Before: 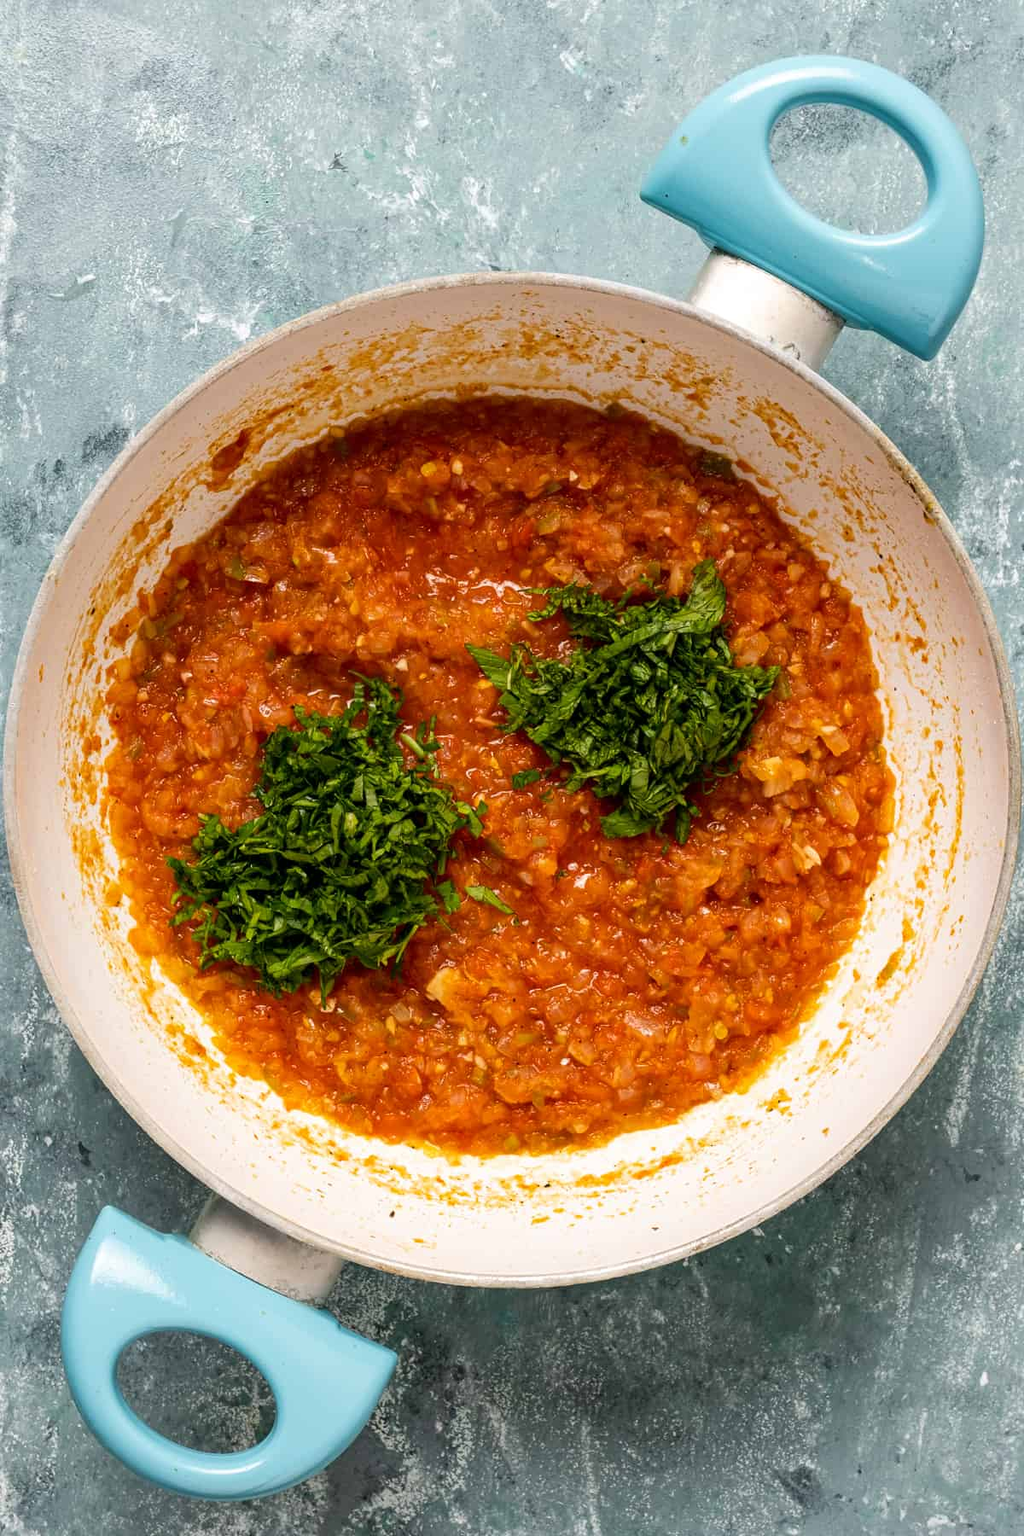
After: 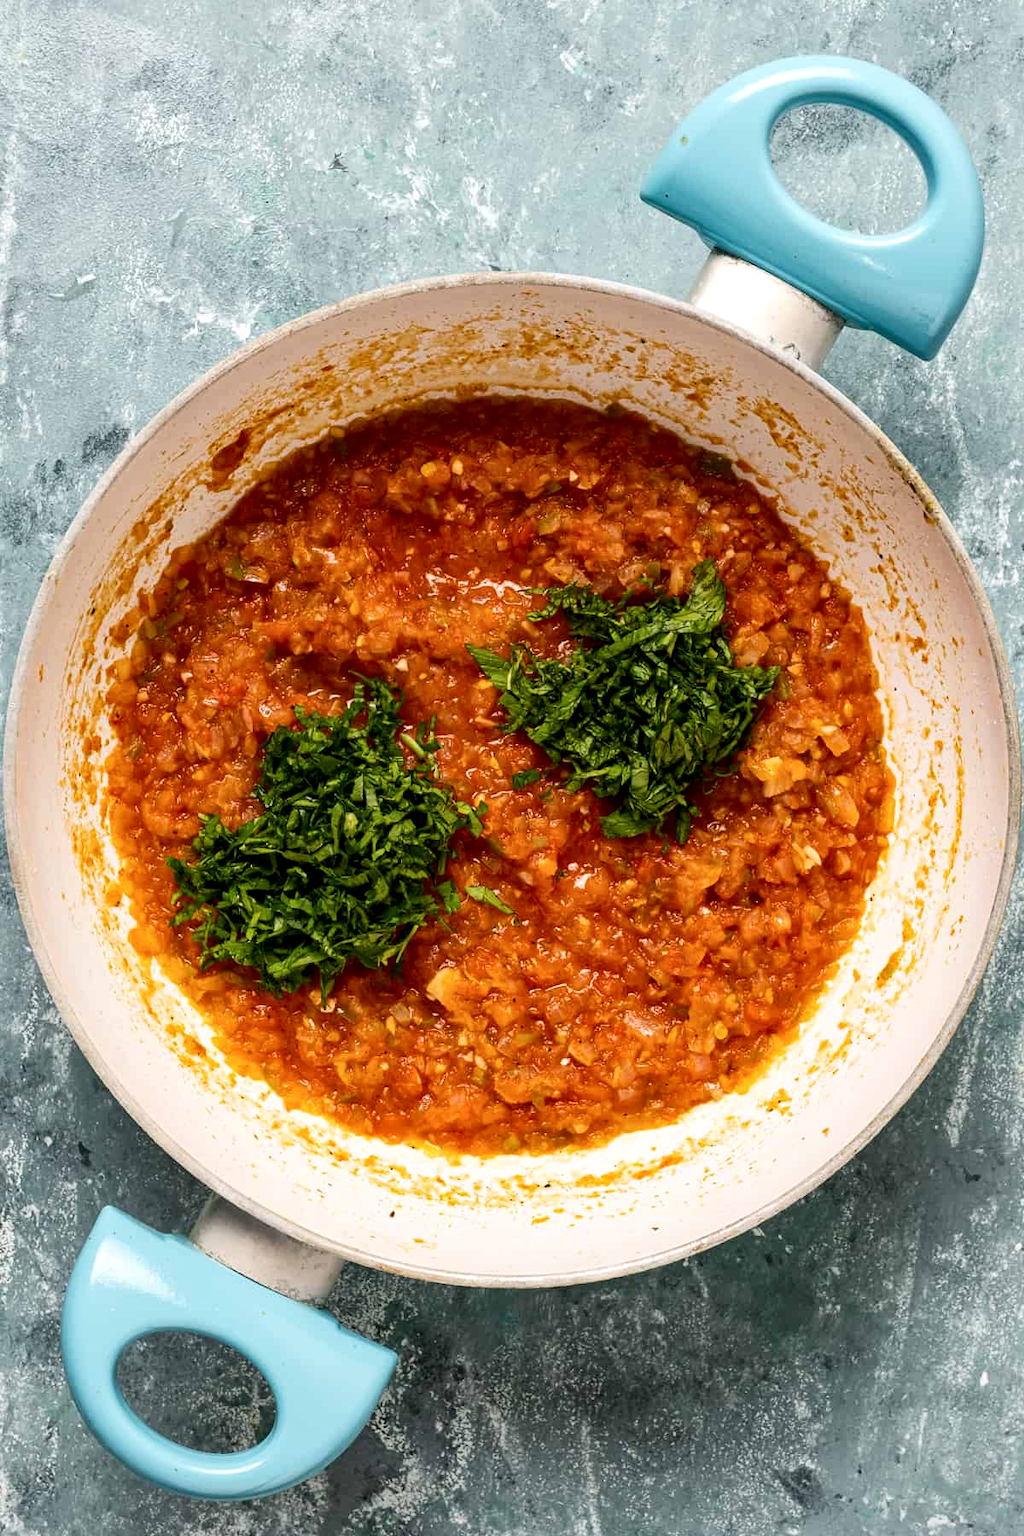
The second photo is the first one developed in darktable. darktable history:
local contrast: mode bilateral grid, contrast 19, coarseness 49, detail 119%, midtone range 0.2
contrast brightness saturation: contrast 0.139
